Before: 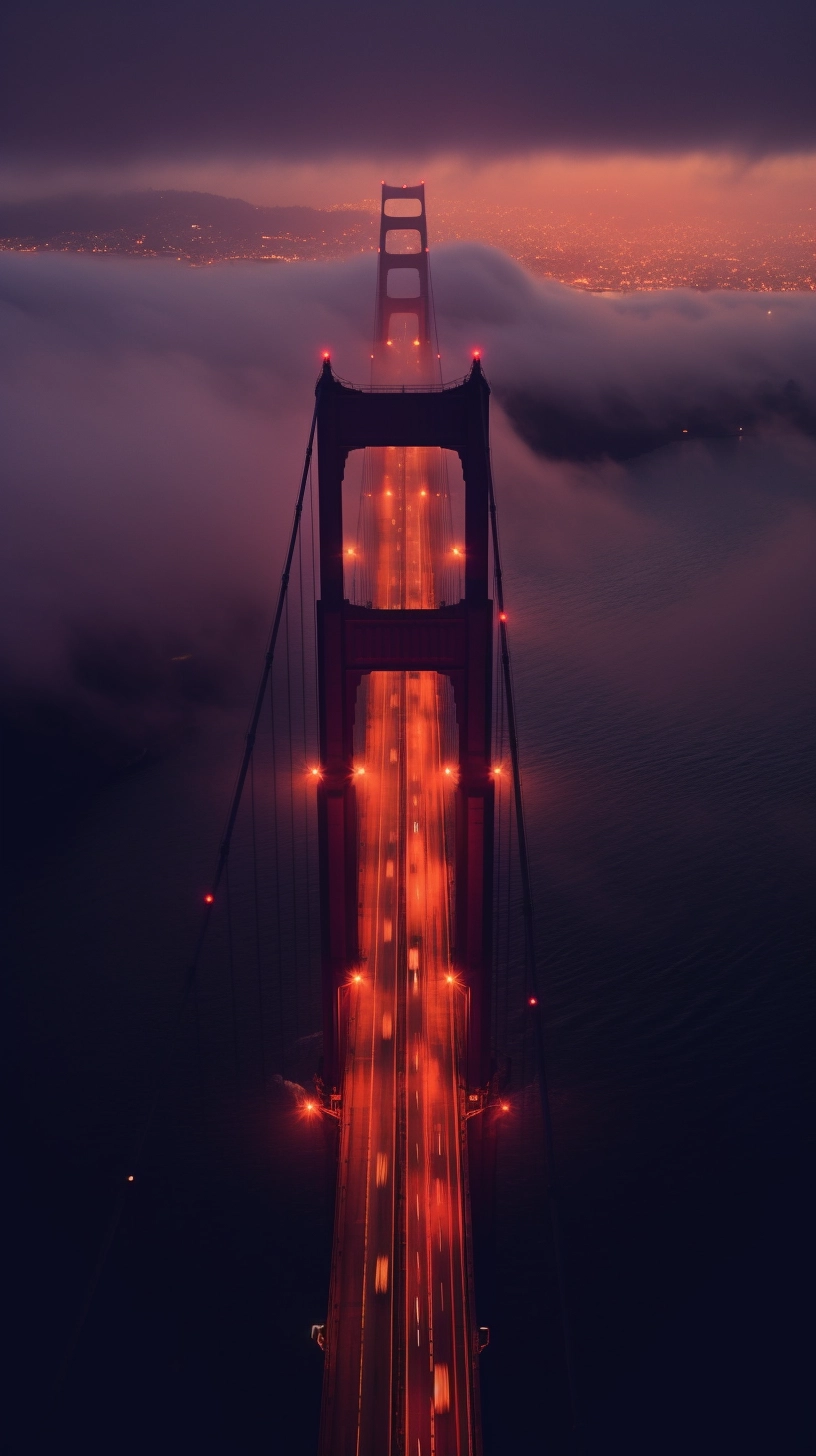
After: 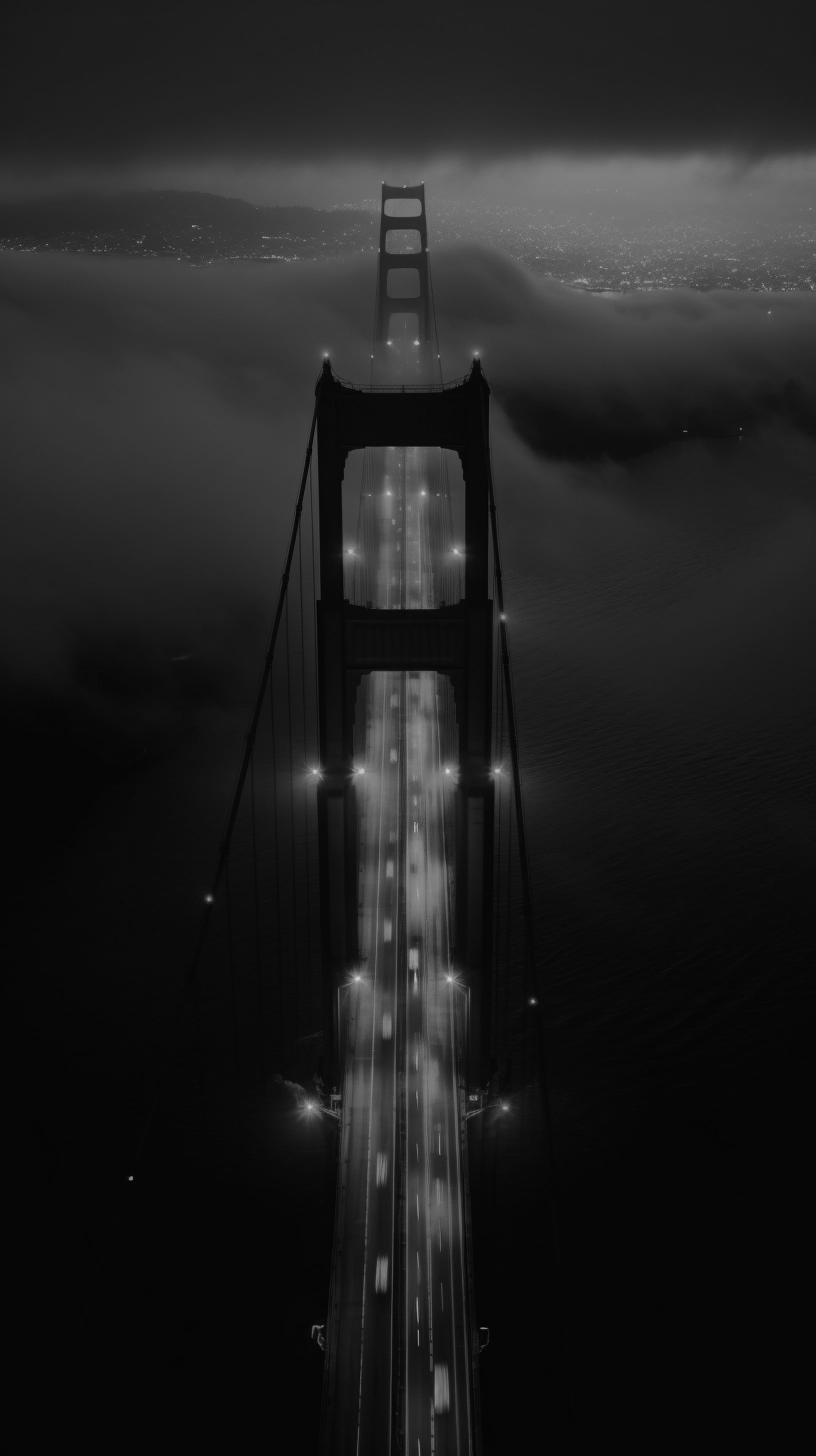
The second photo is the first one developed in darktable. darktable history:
monochrome: a 79.32, b 81.83, size 1.1
color balance: gamma [0.9, 0.988, 0.975, 1.025], gain [1.05, 1, 1, 1]
